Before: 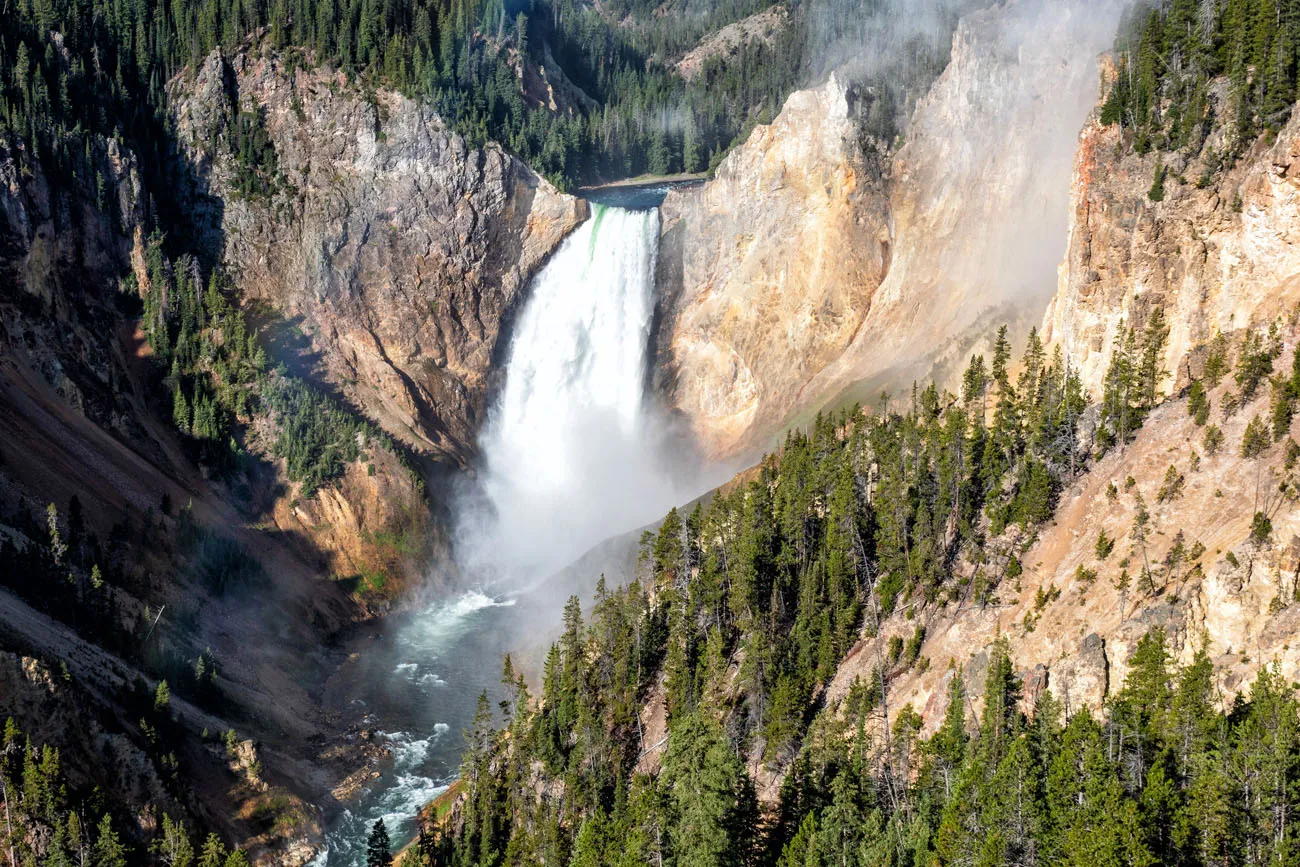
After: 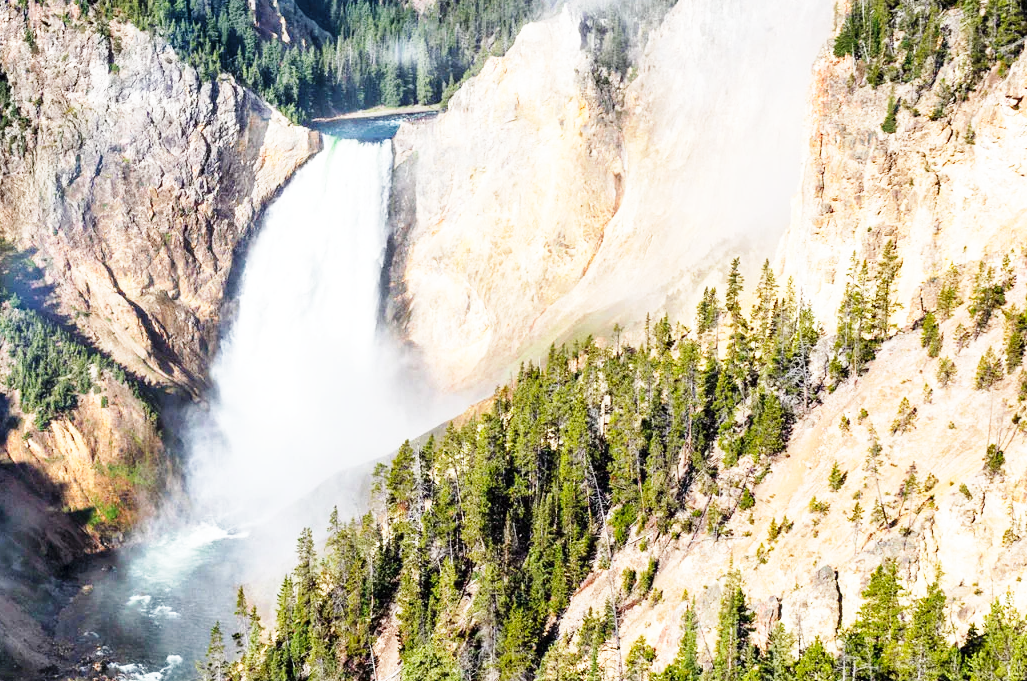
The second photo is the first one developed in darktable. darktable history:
base curve: curves: ch0 [(0, 0) (0.018, 0.026) (0.143, 0.37) (0.33, 0.731) (0.458, 0.853) (0.735, 0.965) (0.905, 0.986) (1, 1)], preserve colors none
crop and rotate: left 20.588%, top 7.973%, right 0.38%, bottom 13.465%
